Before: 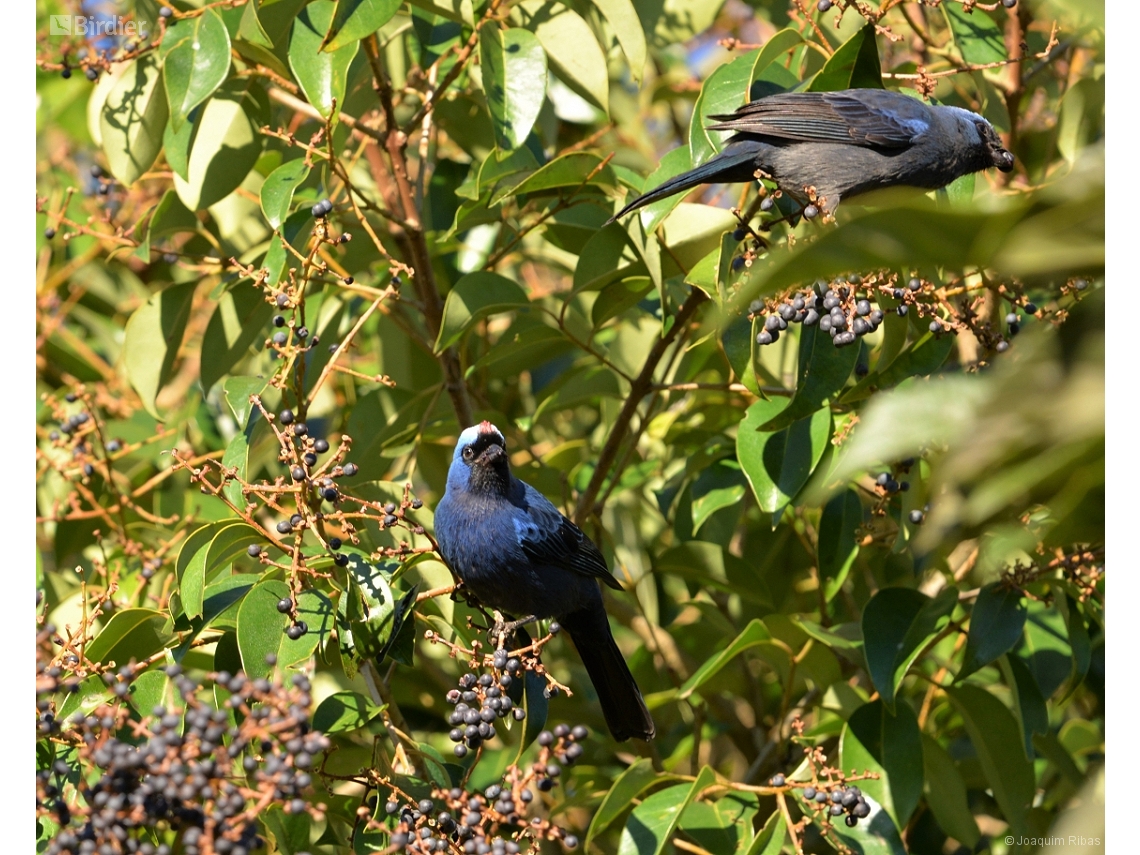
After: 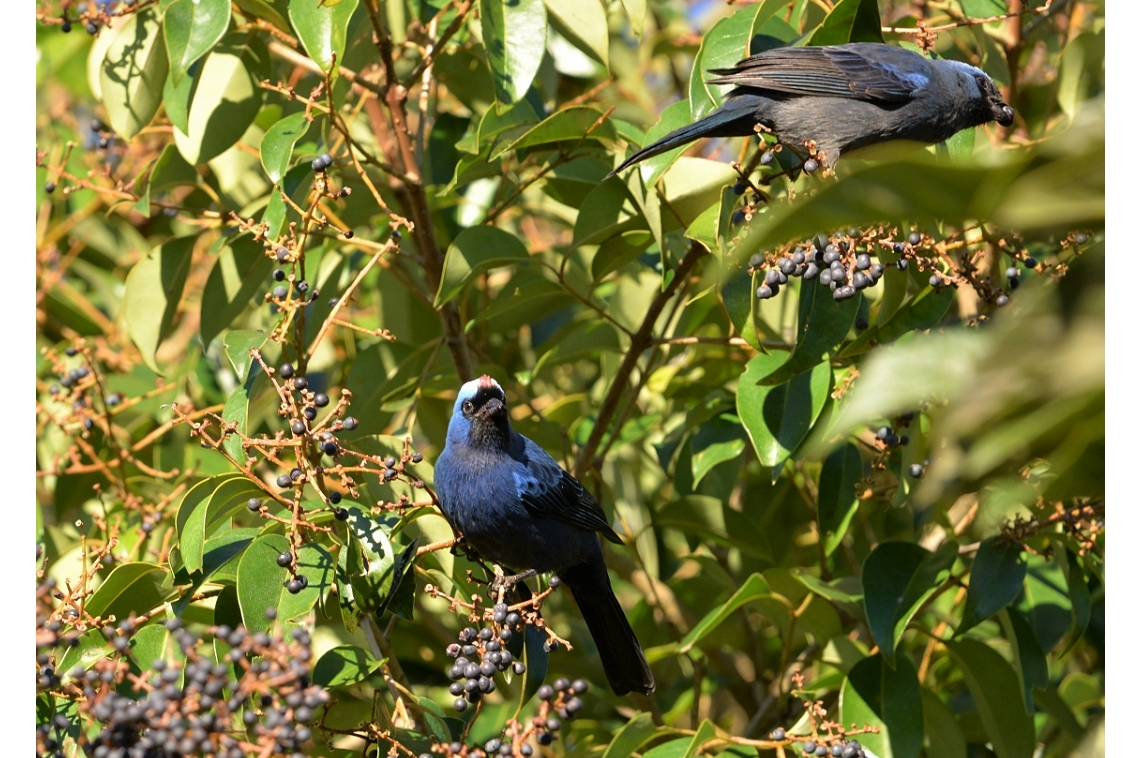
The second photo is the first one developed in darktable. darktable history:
crop and rotate: top 5.481%, bottom 5.781%
